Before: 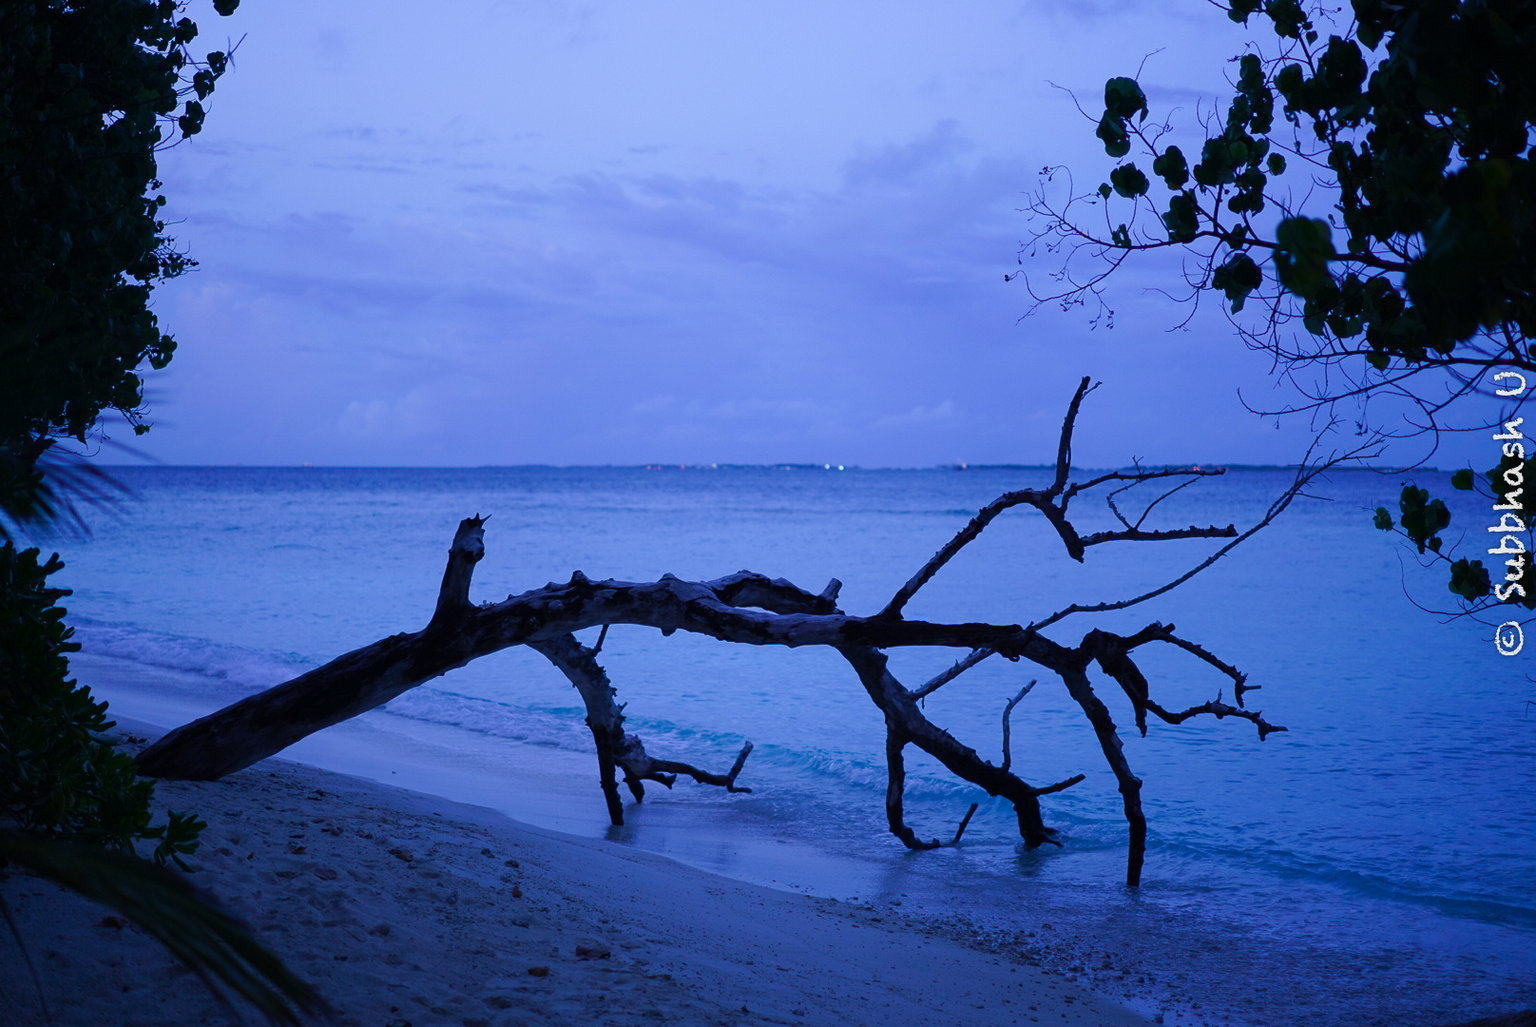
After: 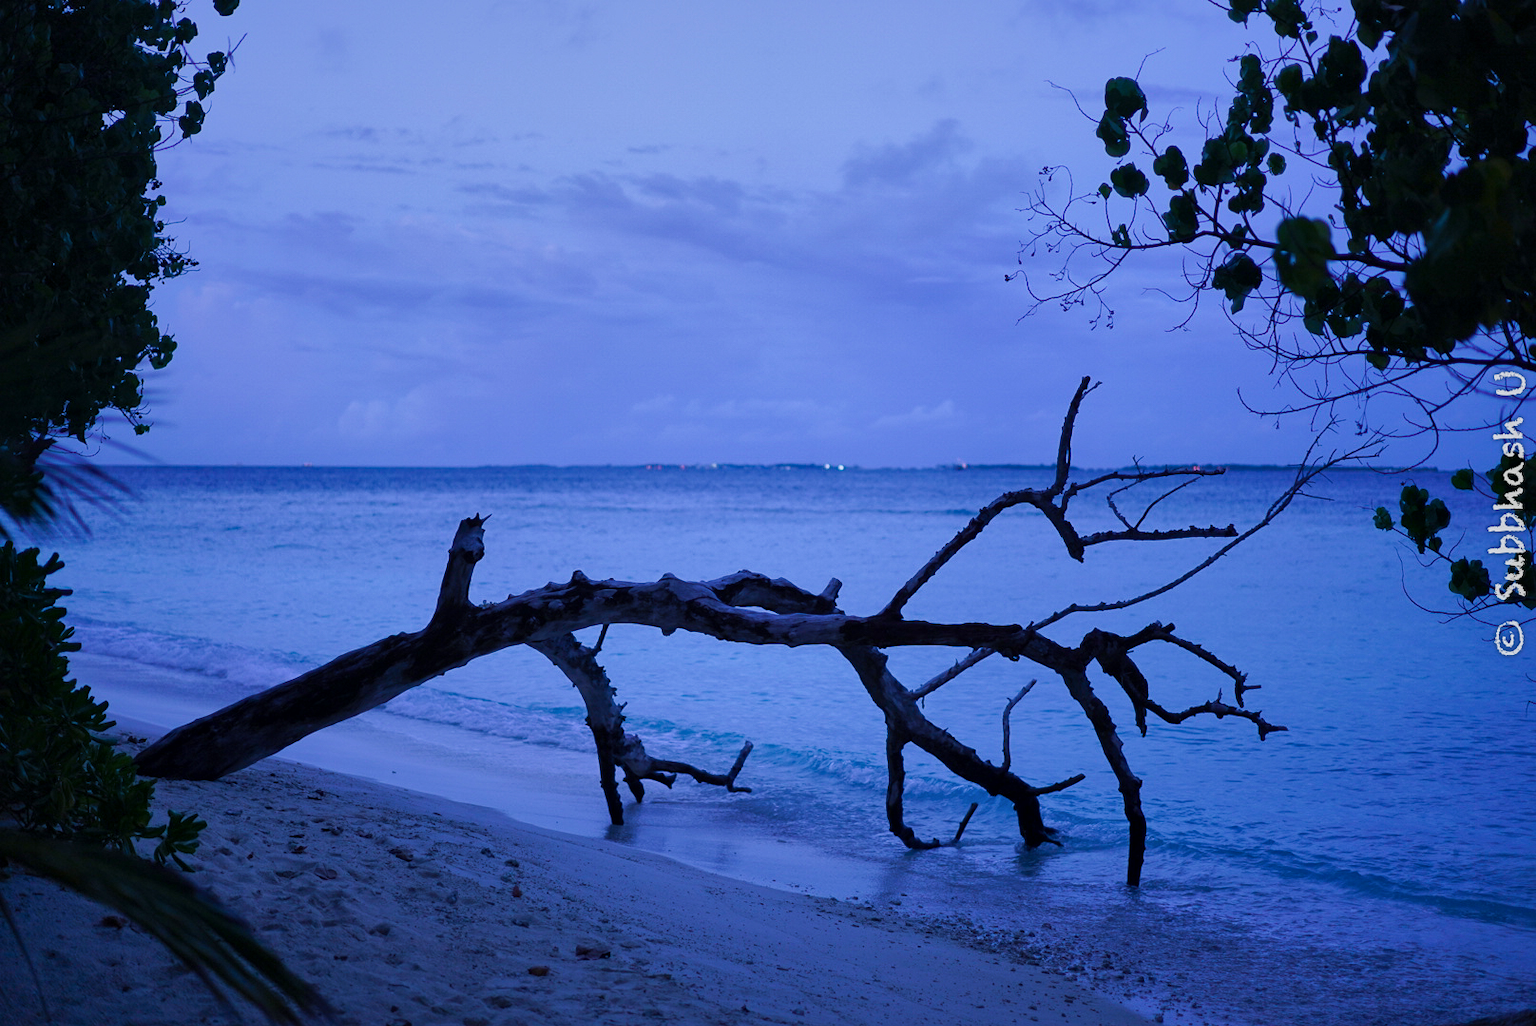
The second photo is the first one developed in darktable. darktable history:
local contrast: mode bilateral grid, contrast 19, coarseness 51, detail 120%, midtone range 0.2
shadows and highlights: shadows 39.44, highlights -59.73
